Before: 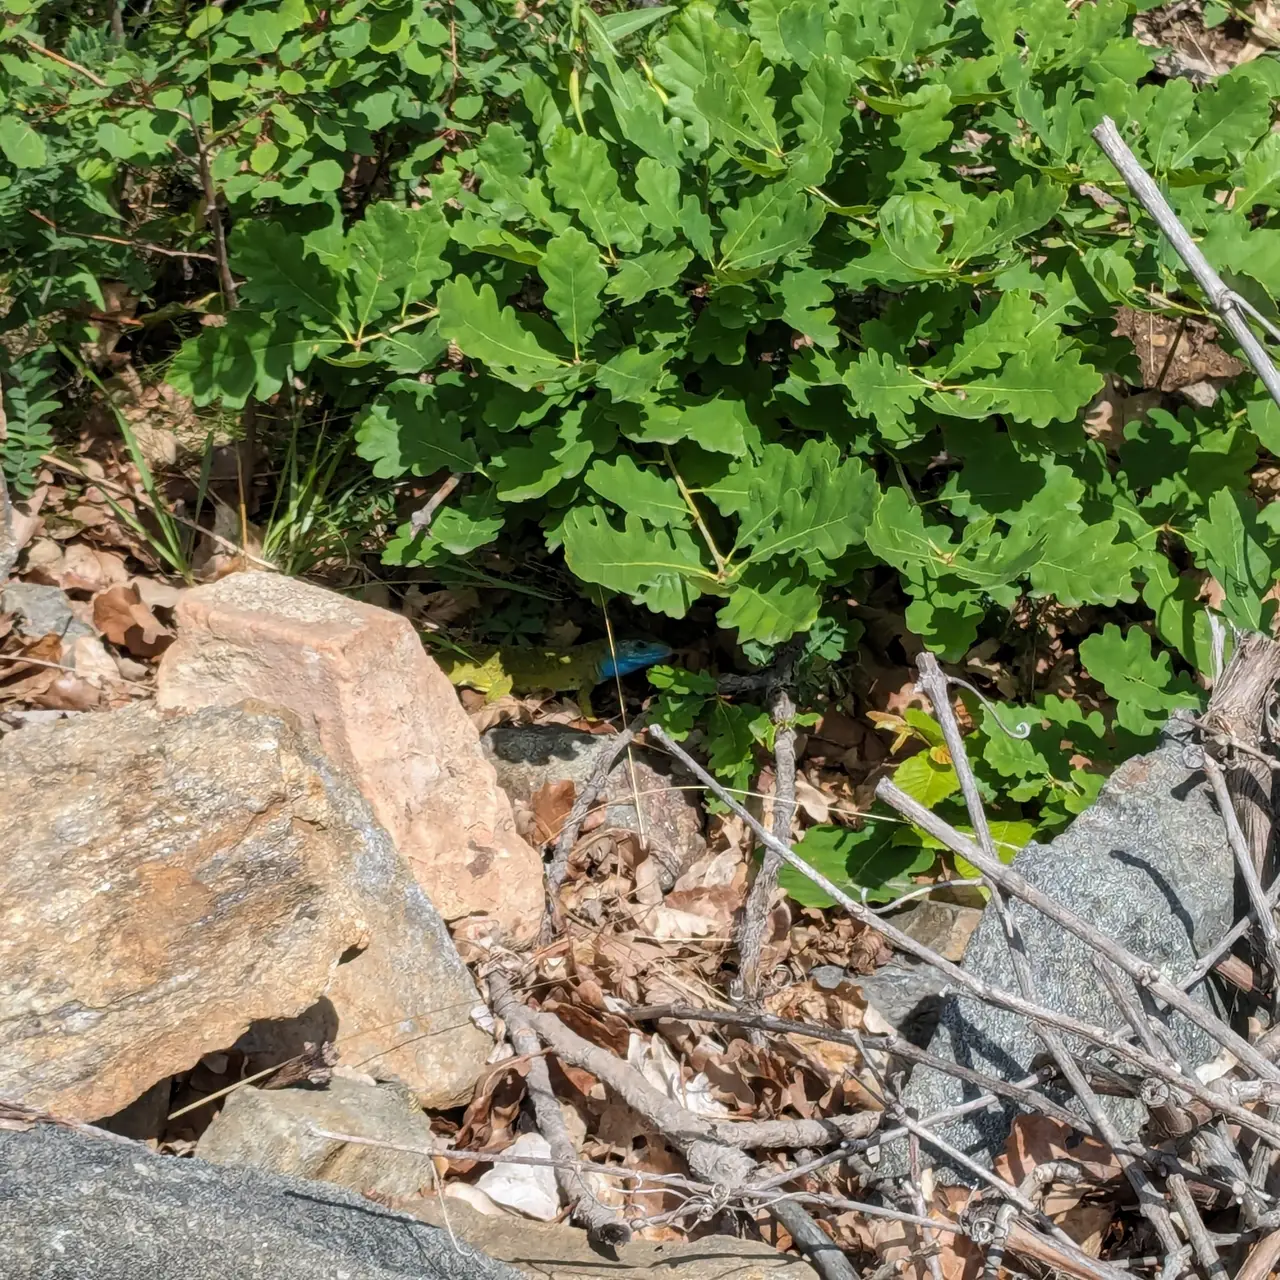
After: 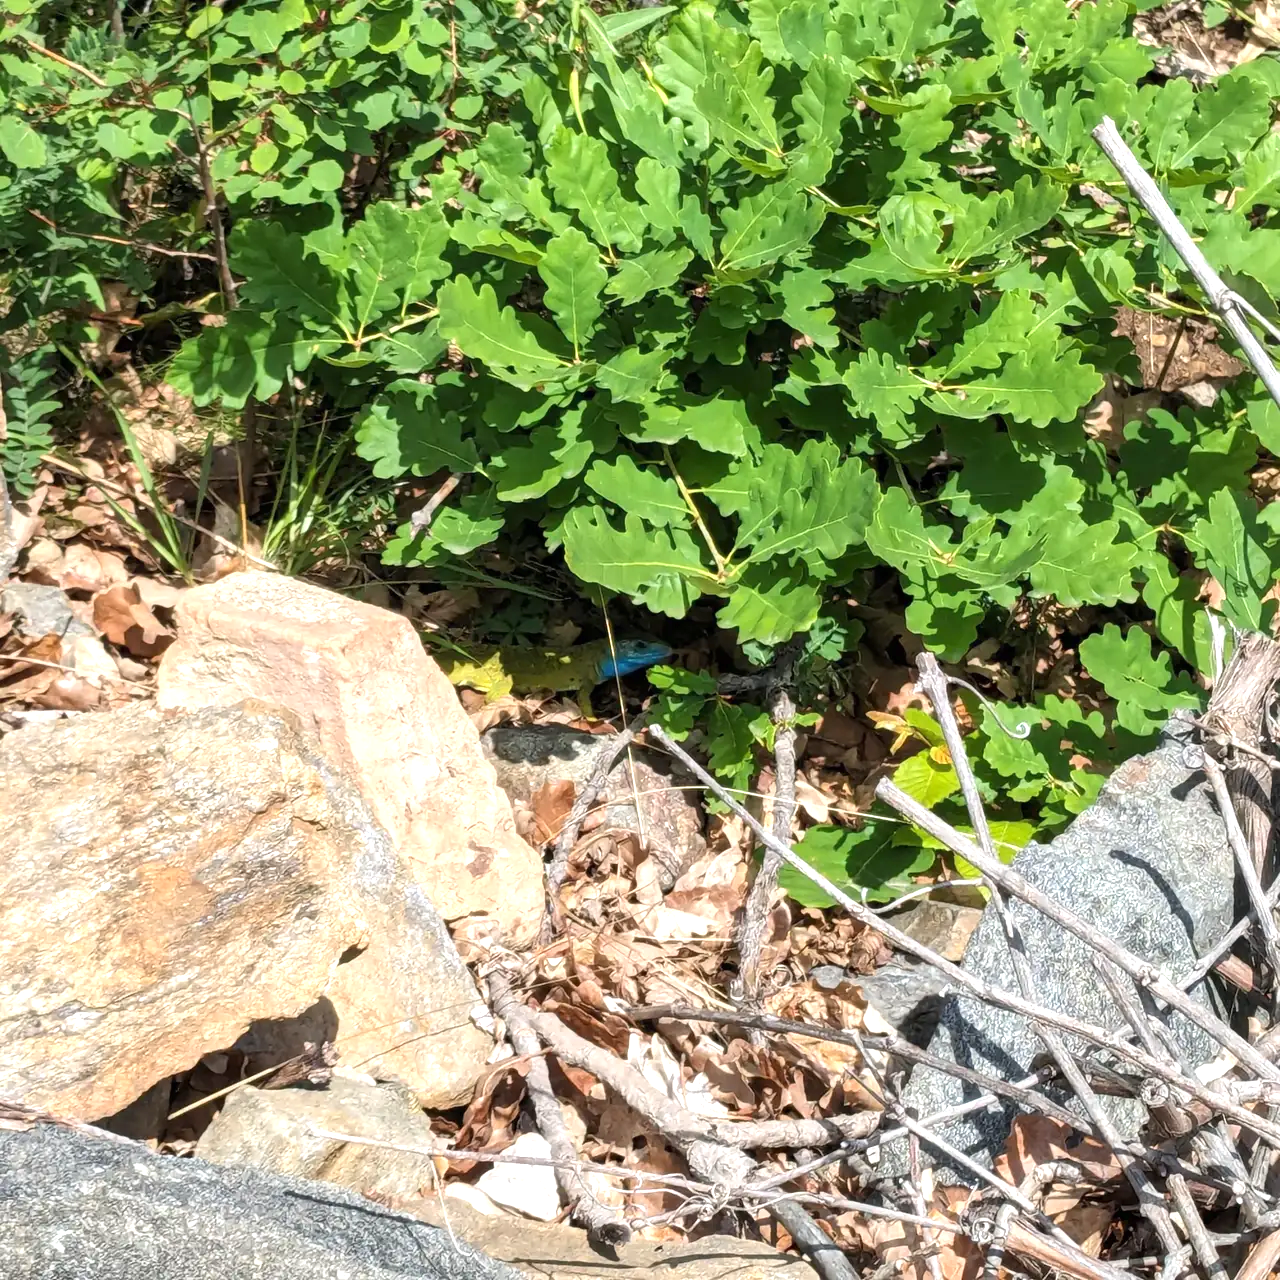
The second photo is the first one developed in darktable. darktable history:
exposure: black level correction 0, exposure 0.698 EV, compensate highlight preservation false
